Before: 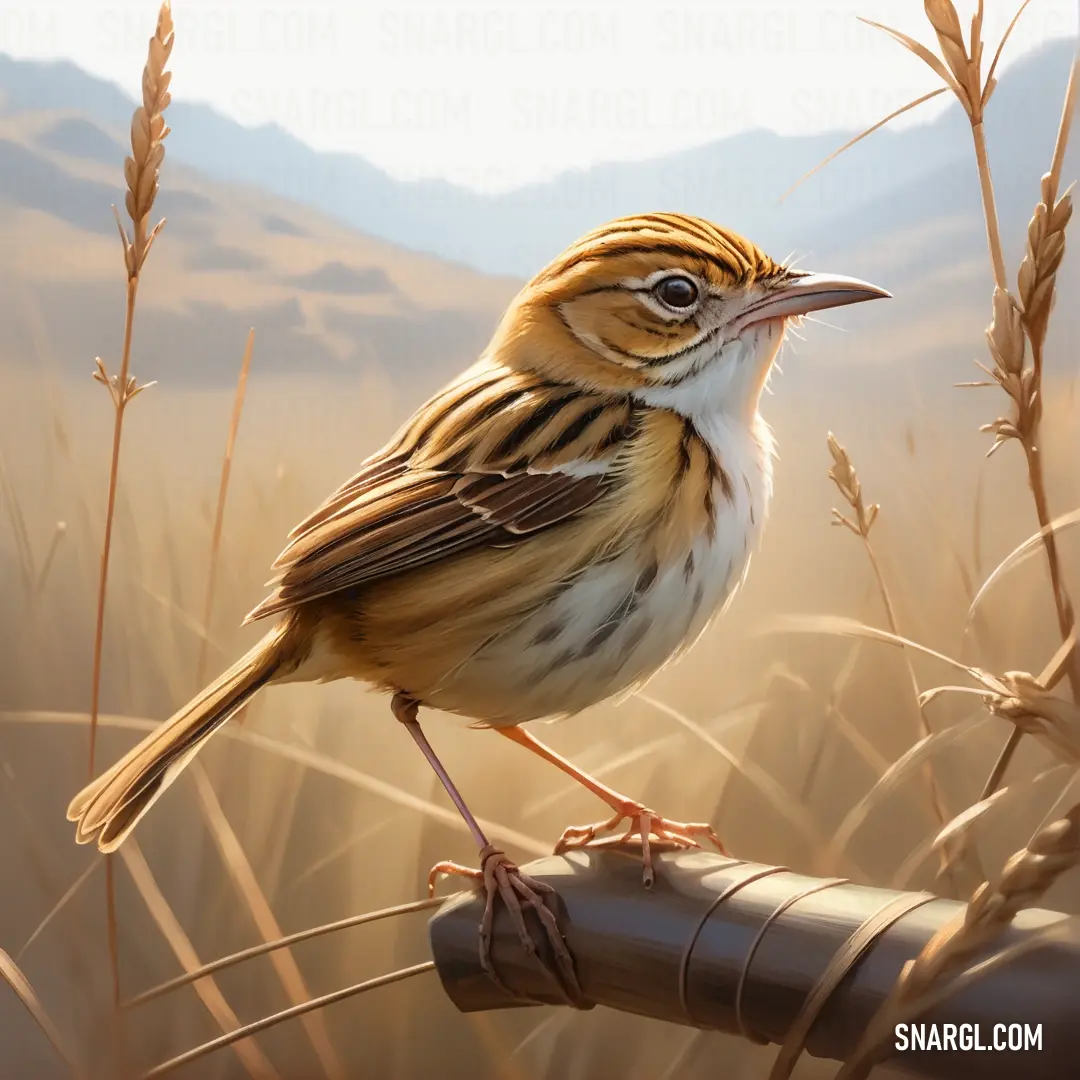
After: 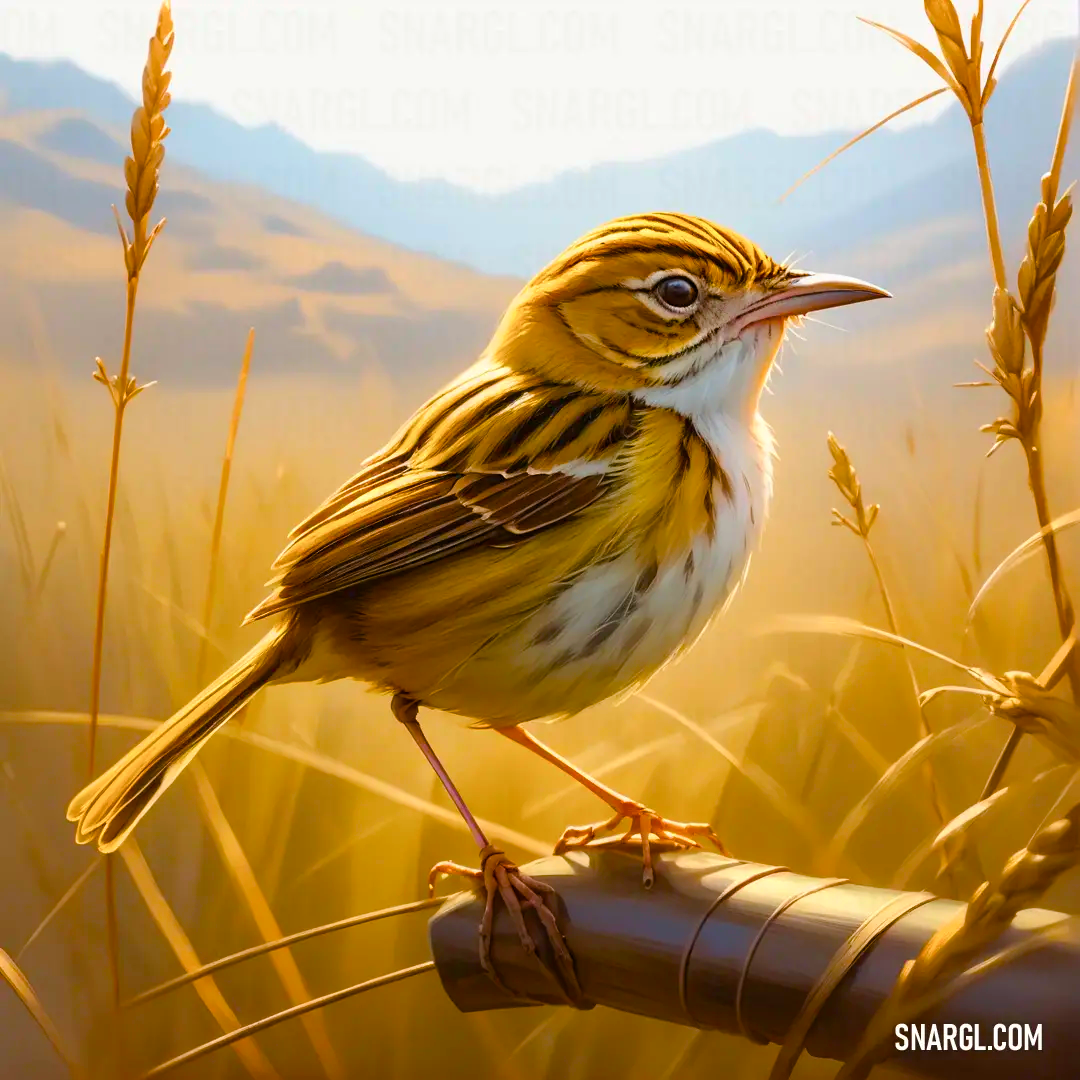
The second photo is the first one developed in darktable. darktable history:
color balance rgb: linear chroma grading › highlights 99.16%, linear chroma grading › global chroma 23.989%, perceptual saturation grading › global saturation 20%, perceptual saturation grading › highlights -49.002%, perceptual saturation grading › shadows 24.627%, global vibrance 33.146%
